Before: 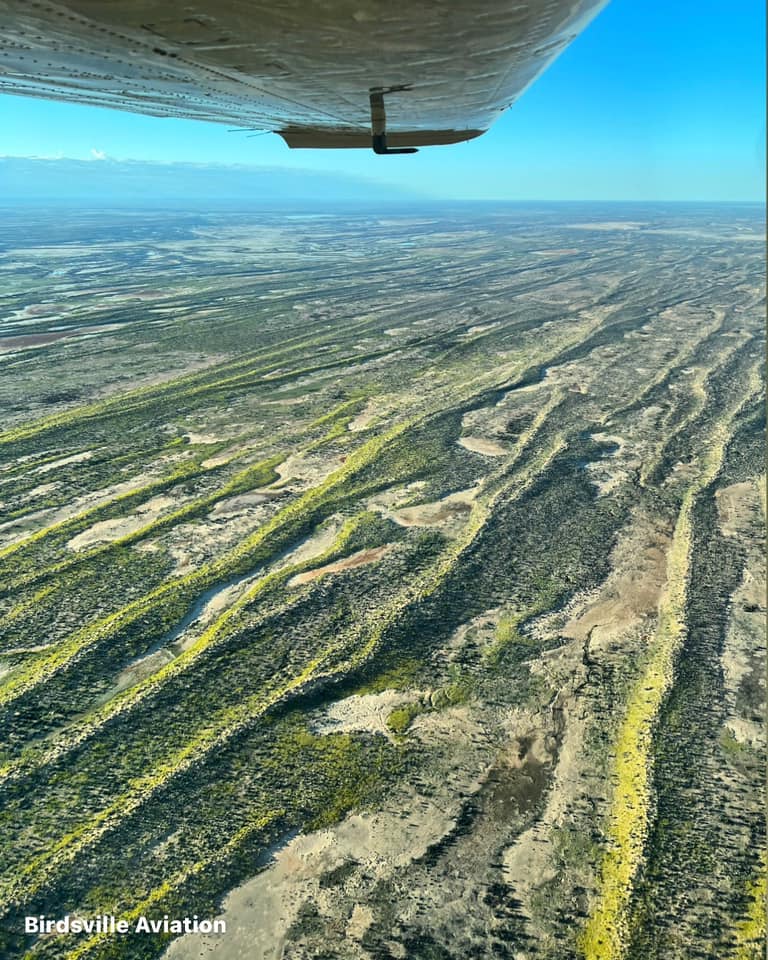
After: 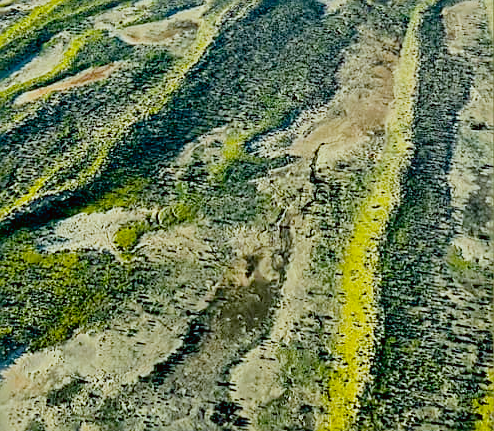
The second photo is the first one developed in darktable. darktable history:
crop and rotate: left 35.661%, top 50.277%, bottom 4.819%
filmic rgb: black relative exposure -7.74 EV, white relative exposure 4.43 EV, hardness 3.76, latitude 37.73%, contrast 0.983, highlights saturation mix 9.79%, shadows ↔ highlights balance 3.95%, preserve chrominance no, color science v4 (2020), contrast in shadows soft, contrast in highlights soft, enable highlight reconstruction true
sharpen: on, module defaults
color correction: highlights a* -4.86, highlights b* -4.18, shadows a* 3.87, shadows b* 4.14
color balance rgb: power › chroma 0.519%, power › hue 260.83°, perceptual saturation grading › global saturation 29.538%, global vibrance 20%
